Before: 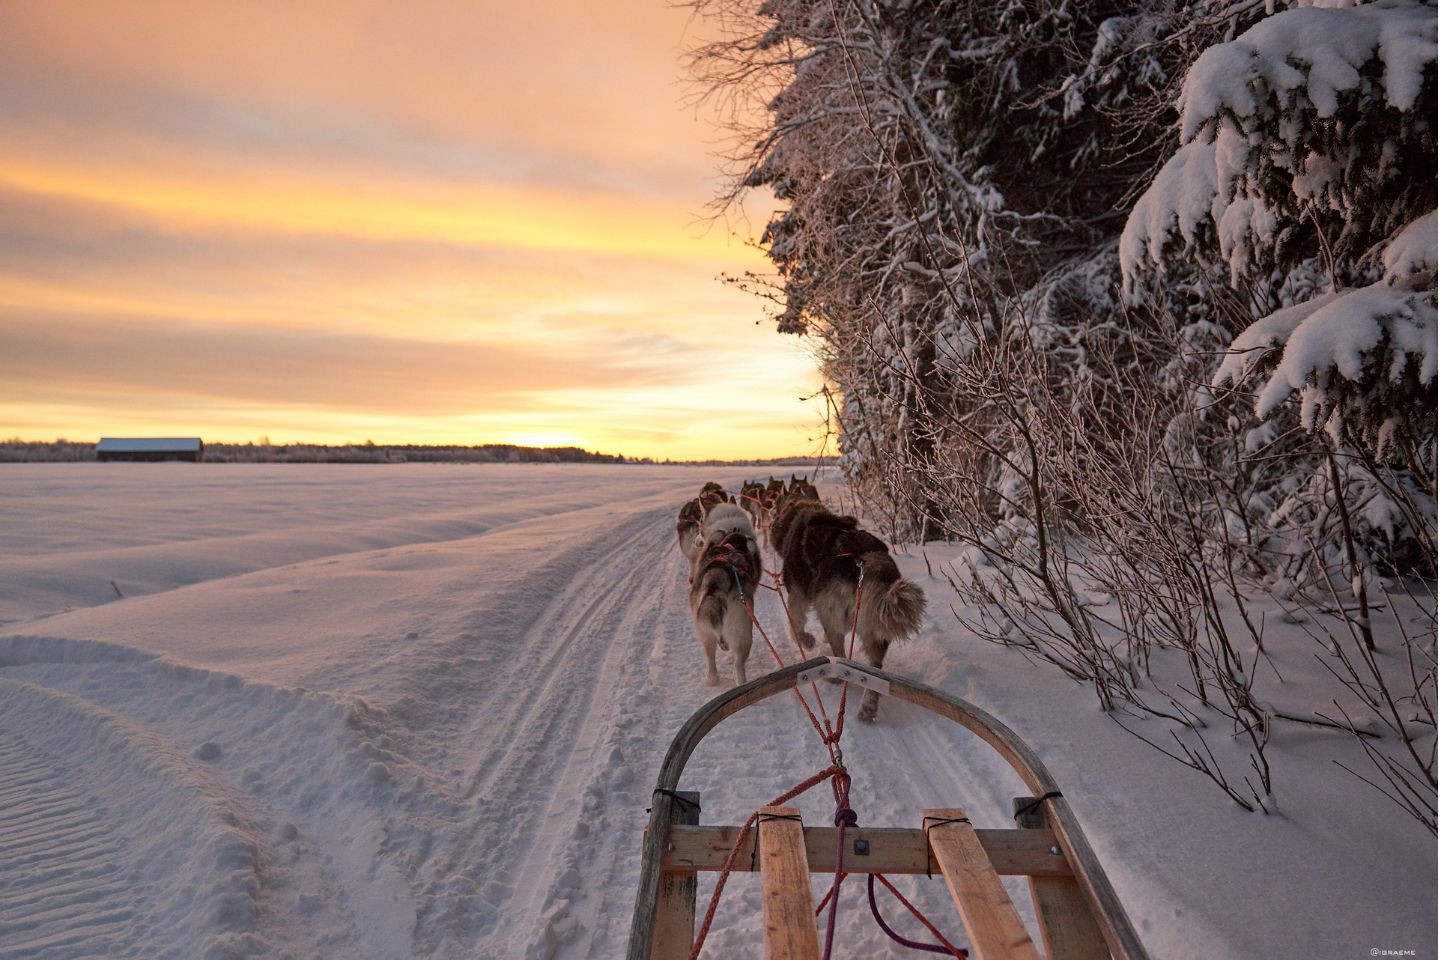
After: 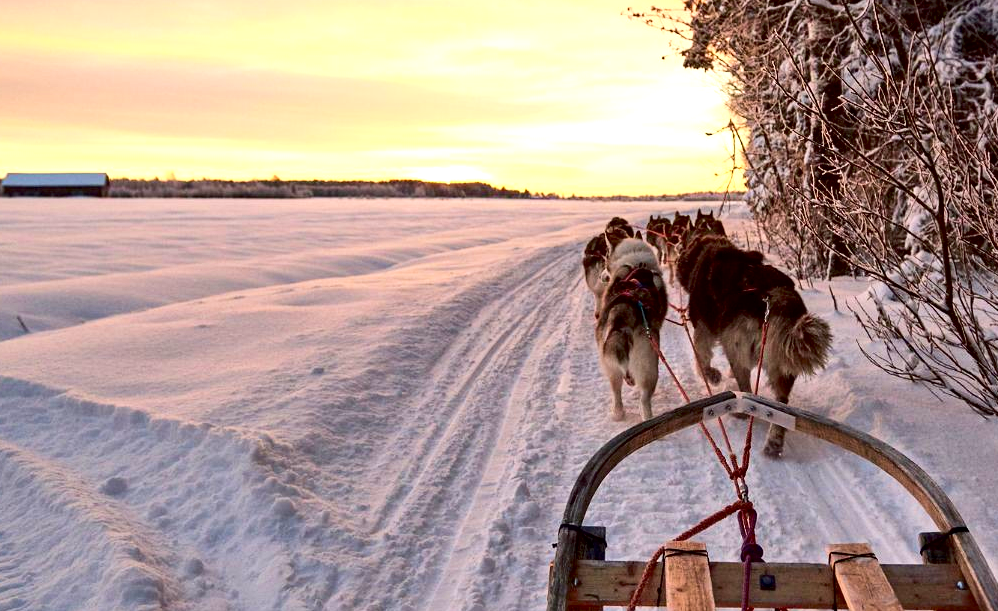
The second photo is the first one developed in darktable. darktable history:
contrast brightness saturation: contrast 0.217
exposure: black level correction 0.012, exposure 0.696 EV, compensate highlight preservation false
velvia: on, module defaults
local contrast: mode bilateral grid, contrast 10, coarseness 25, detail 115%, midtone range 0.2
crop: left 6.54%, top 27.679%, right 24.134%, bottom 8.62%
